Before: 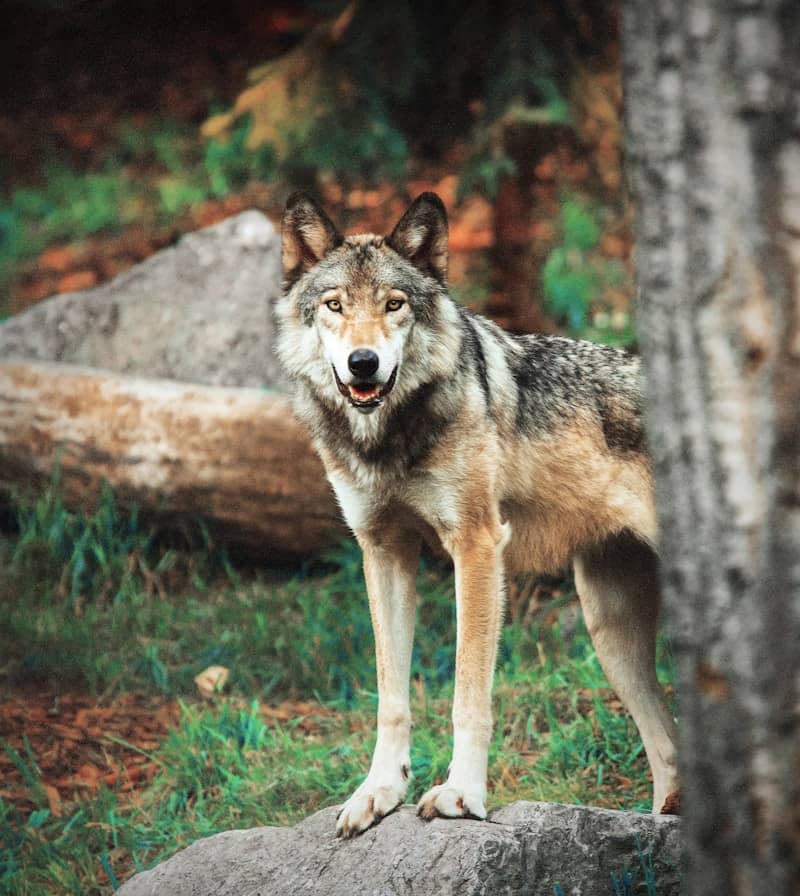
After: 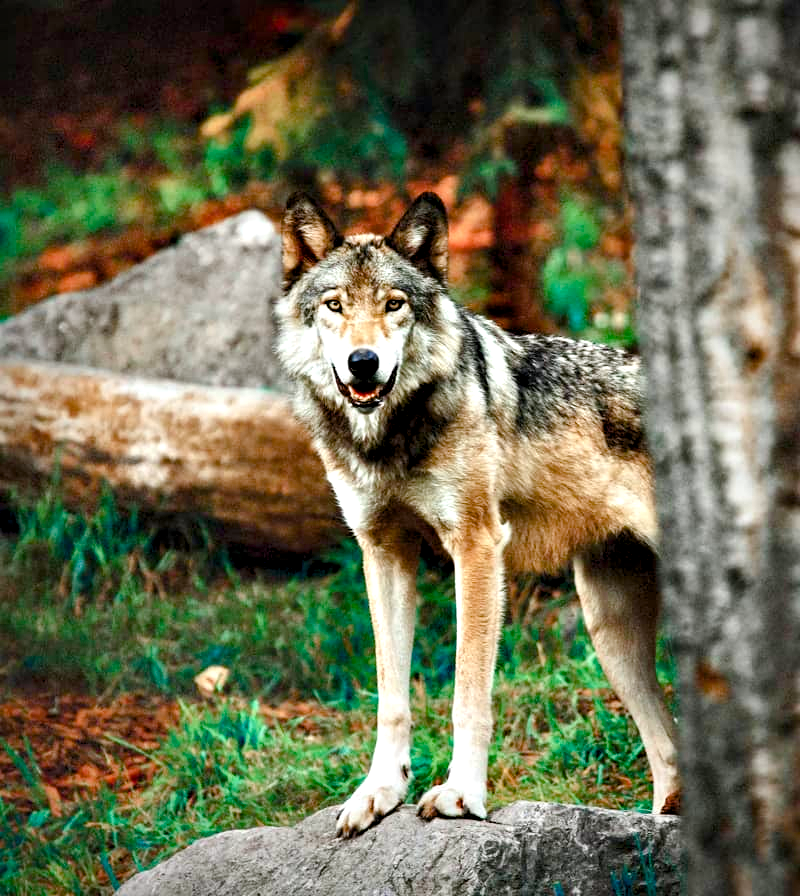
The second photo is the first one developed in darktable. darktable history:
contrast equalizer: y [[0.6 ×6], [0.55 ×6], [0 ×6], [0 ×6], [0 ×6]]
color balance rgb: linear chroma grading › shadows 19.473%, linear chroma grading › highlights 2.97%, linear chroma grading › mid-tones 9.96%, perceptual saturation grading › global saturation 20%, perceptual saturation grading › highlights -49.225%, perceptual saturation grading › shadows 24.433%, global vibrance 43.447%
